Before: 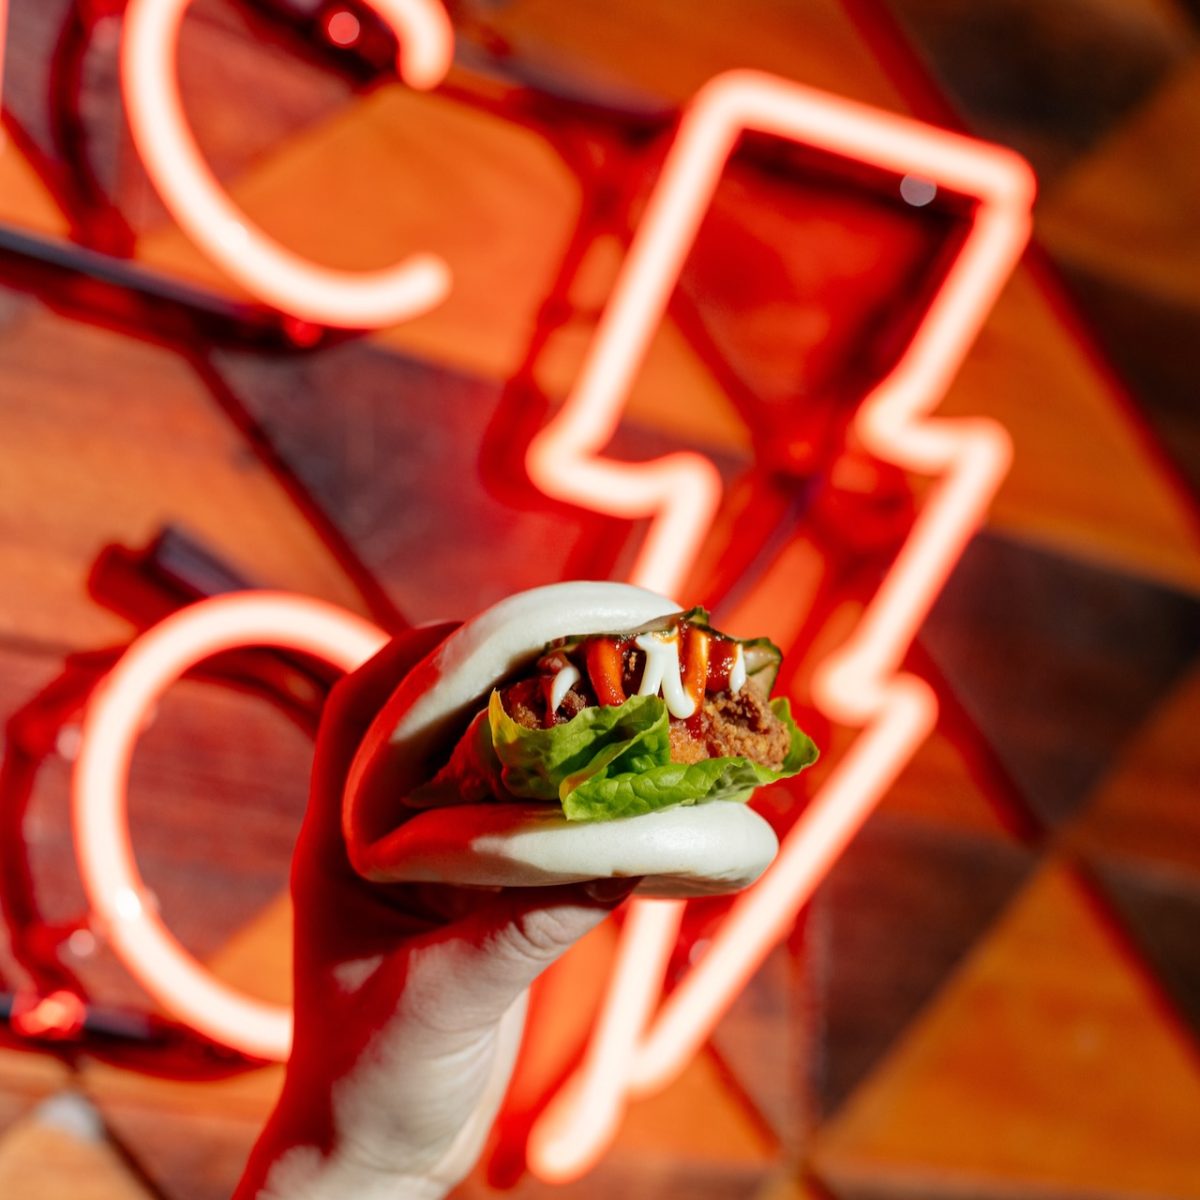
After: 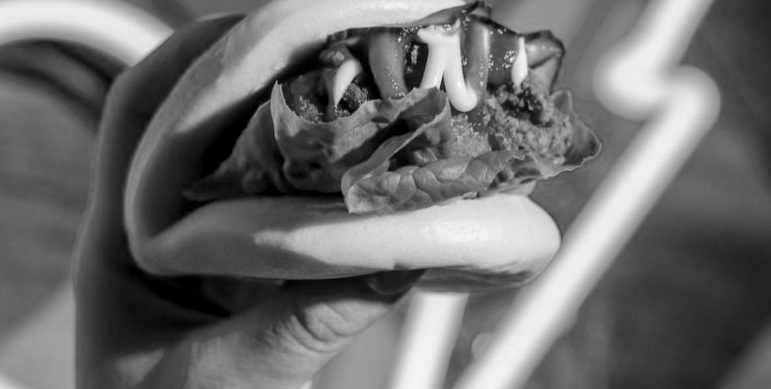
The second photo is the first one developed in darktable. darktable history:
crop: left 18.211%, top 50.644%, right 17.53%, bottom 16.895%
local contrast: on, module defaults
color calibration: output gray [0.28, 0.41, 0.31, 0], illuminant same as pipeline (D50), adaptation XYZ, x 0.346, y 0.358, temperature 5011.22 K
